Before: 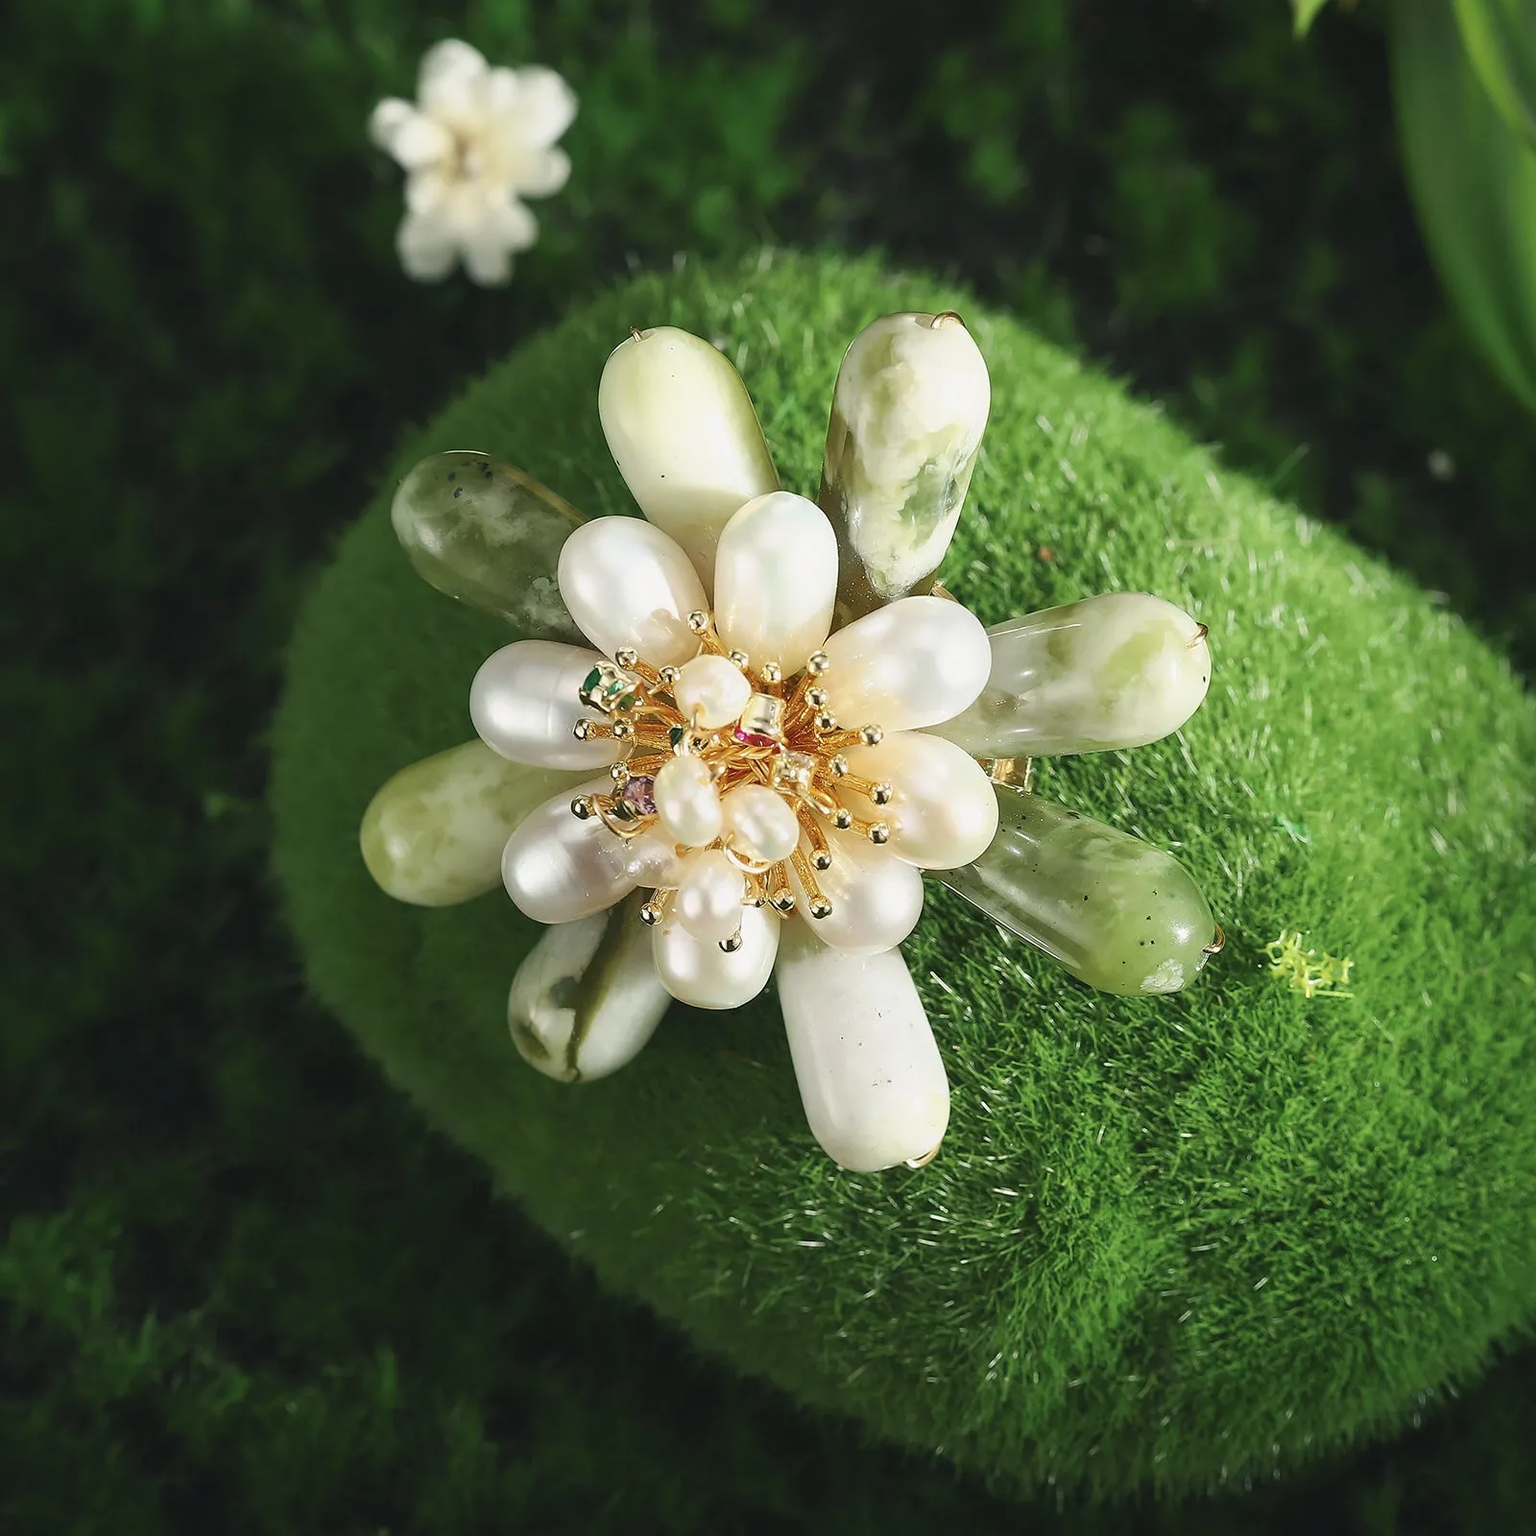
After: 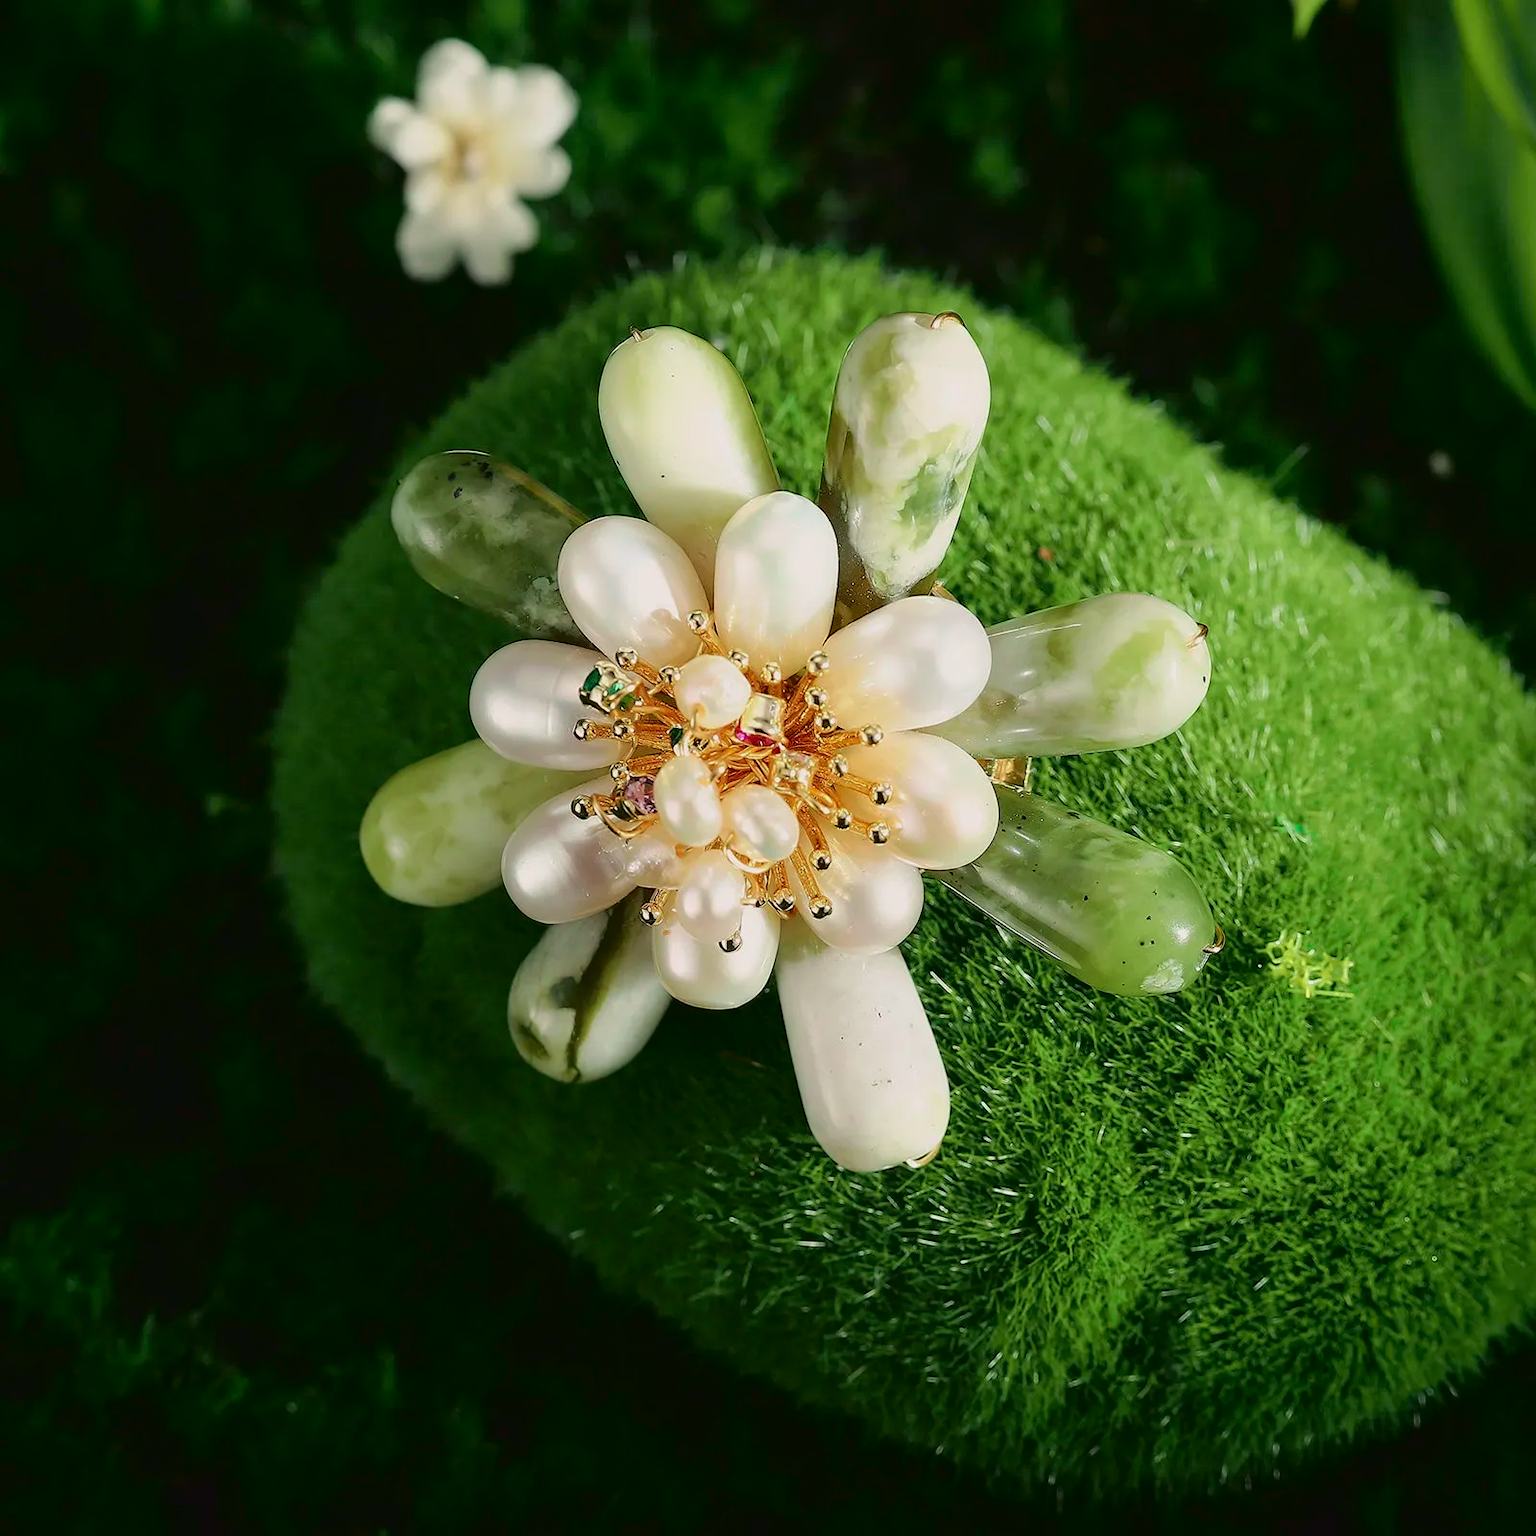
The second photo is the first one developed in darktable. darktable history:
exposure: exposure -0.064 EV, compensate highlight preservation false
tone curve: curves: ch0 [(0, 0.013) (0.181, 0.074) (0.337, 0.304) (0.498, 0.485) (0.78, 0.742) (0.993, 0.954)]; ch1 [(0, 0) (0.294, 0.184) (0.359, 0.34) (0.362, 0.35) (0.43, 0.41) (0.469, 0.463) (0.495, 0.502) (0.54, 0.563) (0.612, 0.641) (1, 1)]; ch2 [(0, 0) (0.44, 0.437) (0.495, 0.502) (0.524, 0.534) (0.557, 0.56) (0.634, 0.654) (0.728, 0.722) (1, 1)], color space Lab, independent channels, preserve colors none
color balance: output saturation 110%
